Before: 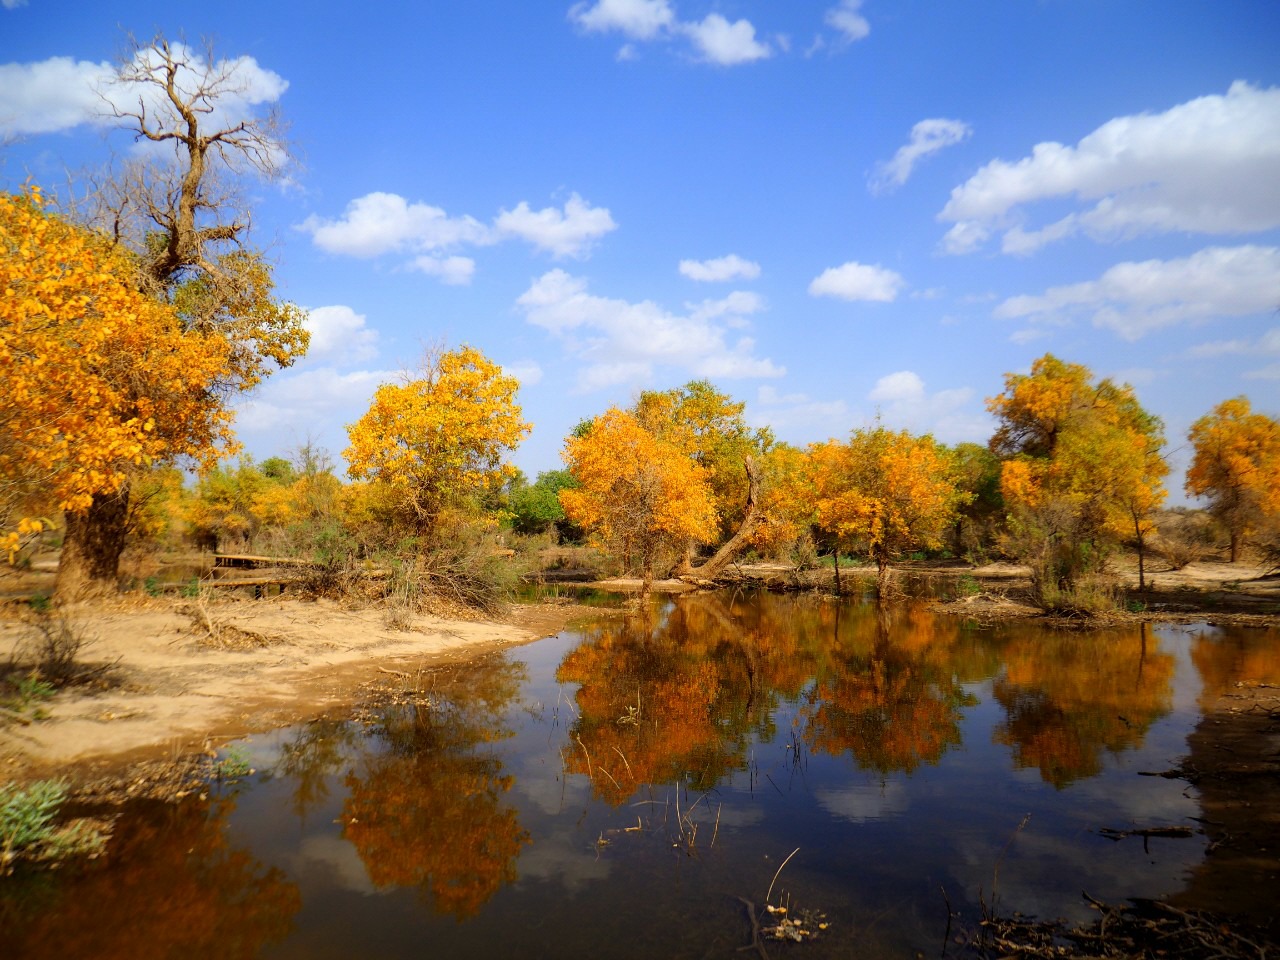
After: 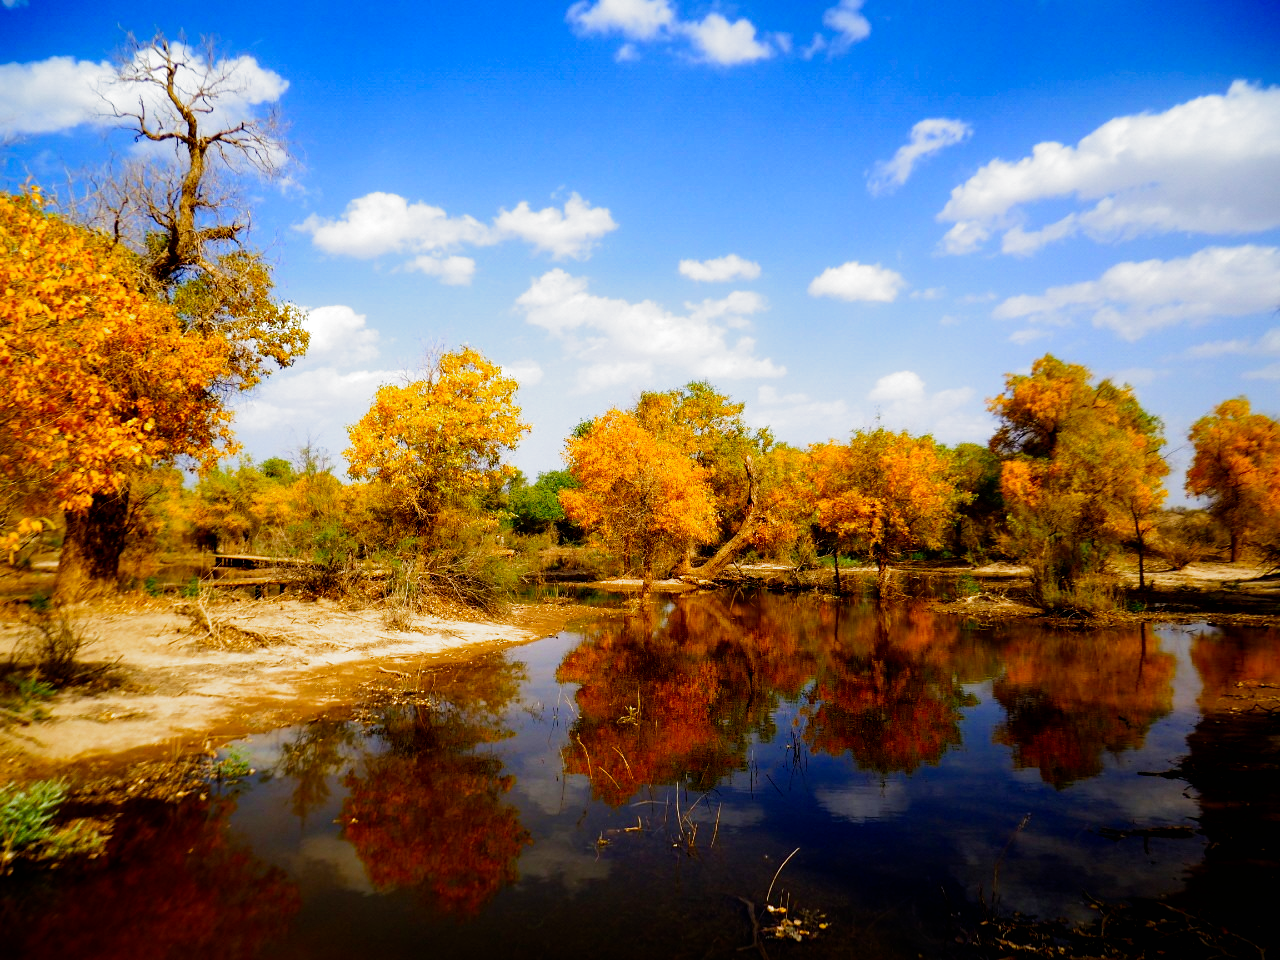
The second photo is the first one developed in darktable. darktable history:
filmic rgb: black relative exposure -8.2 EV, white relative exposure 2.2 EV, threshold 3 EV, hardness 7.11, latitude 75%, contrast 1.325, highlights saturation mix -2%, shadows ↔ highlights balance 30%, preserve chrominance no, color science v5 (2021), contrast in shadows safe, contrast in highlights safe, enable highlight reconstruction true
color balance rgb "[modern colors]": linear chroma grading › shadows -8%, linear chroma grading › global chroma 10%, perceptual saturation grading › global saturation 2%, perceptual saturation grading › highlights -2%, perceptual saturation grading › mid-tones 4%, perceptual saturation grading › shadows 8%, perceptual brilliance grading › global brilliance 2%, perceptual brilliance grading › highlights -4%, global vibrance 16%, saturation formula JzAzBz (2021)
